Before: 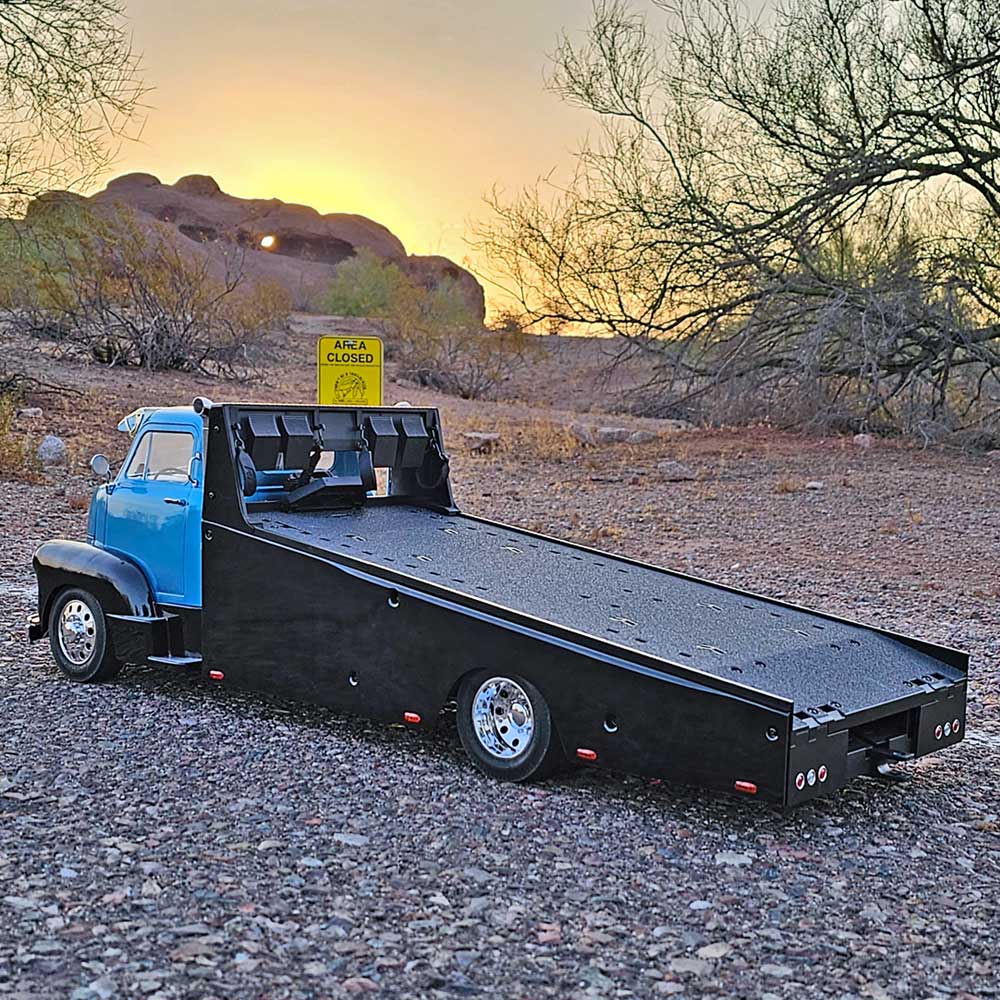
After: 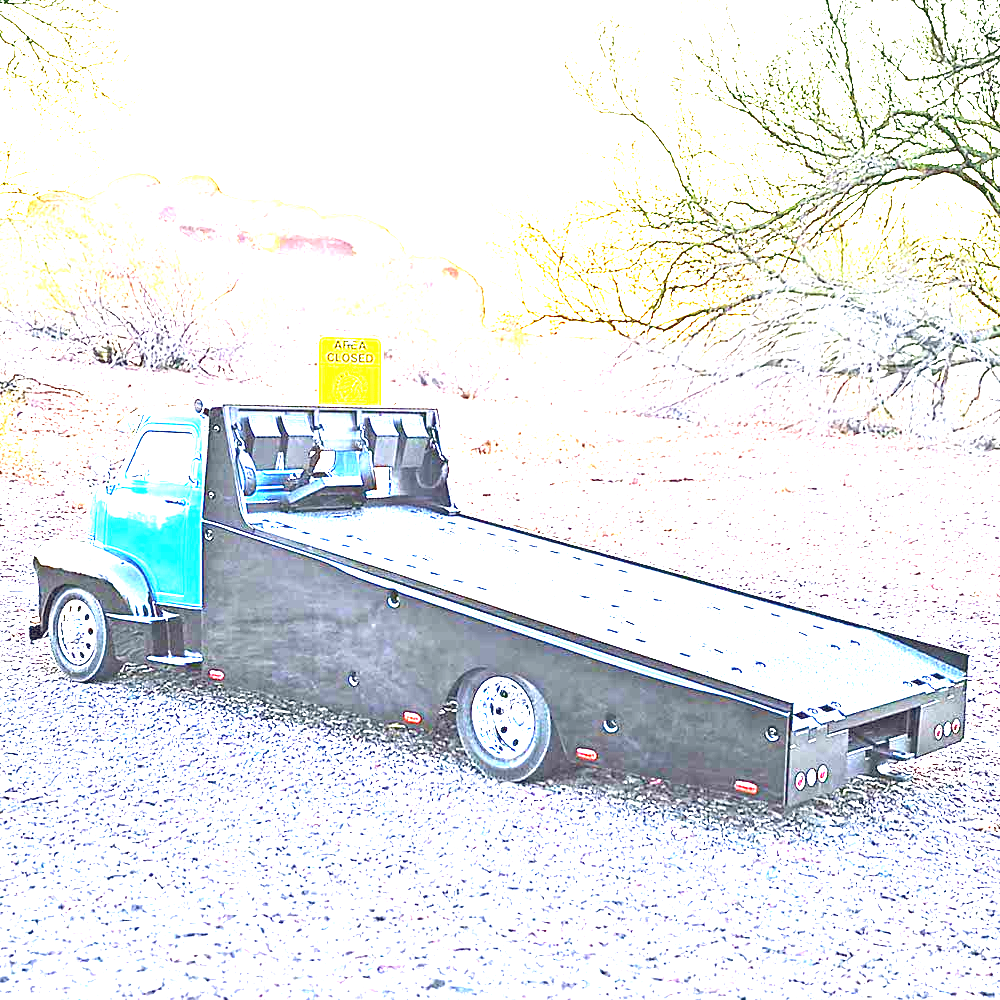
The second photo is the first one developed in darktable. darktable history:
exposure: black level correction 0, exposure 4.078 EV, compensate exposure bias true, compensate highlight preservation false
